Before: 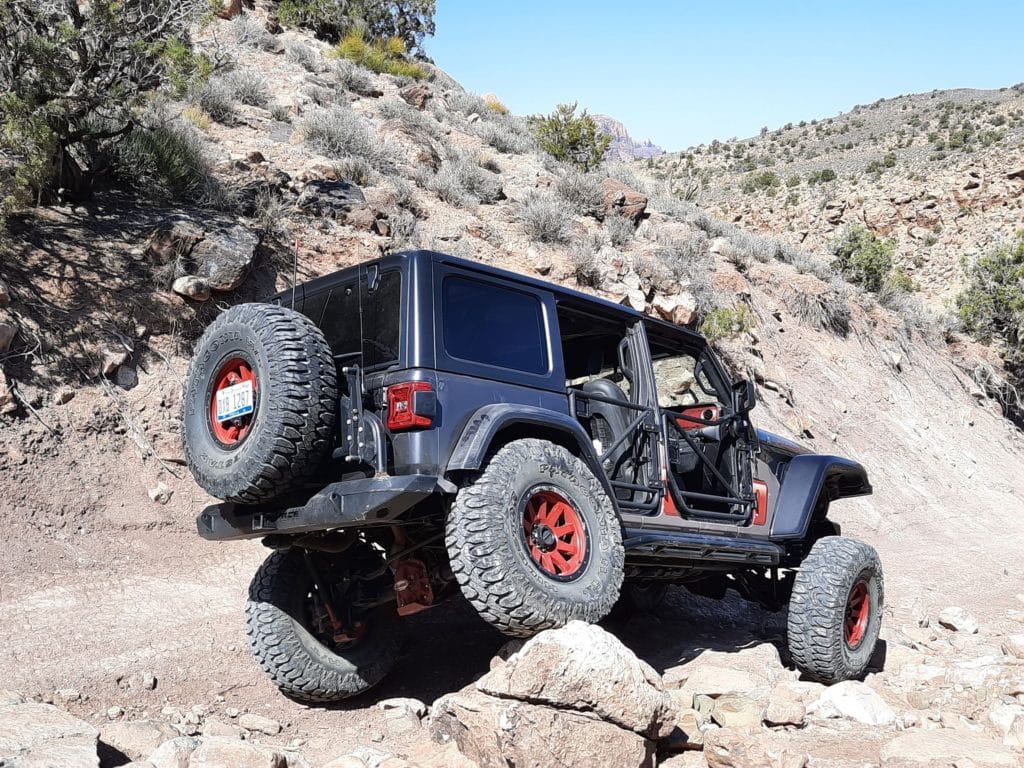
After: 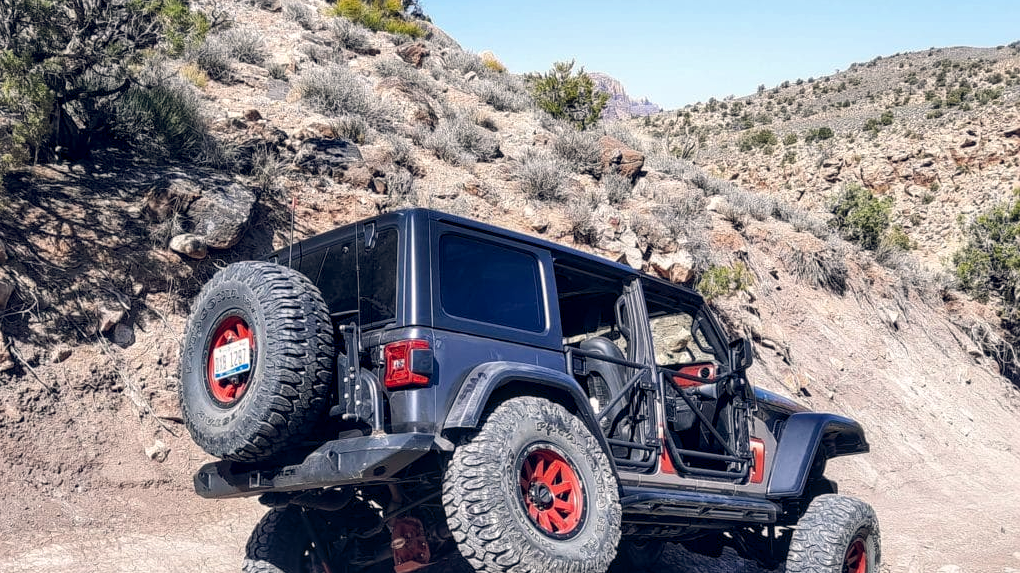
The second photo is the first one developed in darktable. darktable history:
crop: left 0.387%, top 5.469%, bottom 19.809%
color balance rgb: shadows lift › hue 87.51°, highlights gain › chroma 1.35%, highlights gain › hue 55.1°, global offset › chroma 0.13%, global offset › hue 253.66°, perceptual saturation grading › global saturation 16.38%
local contrast: detail 130%
